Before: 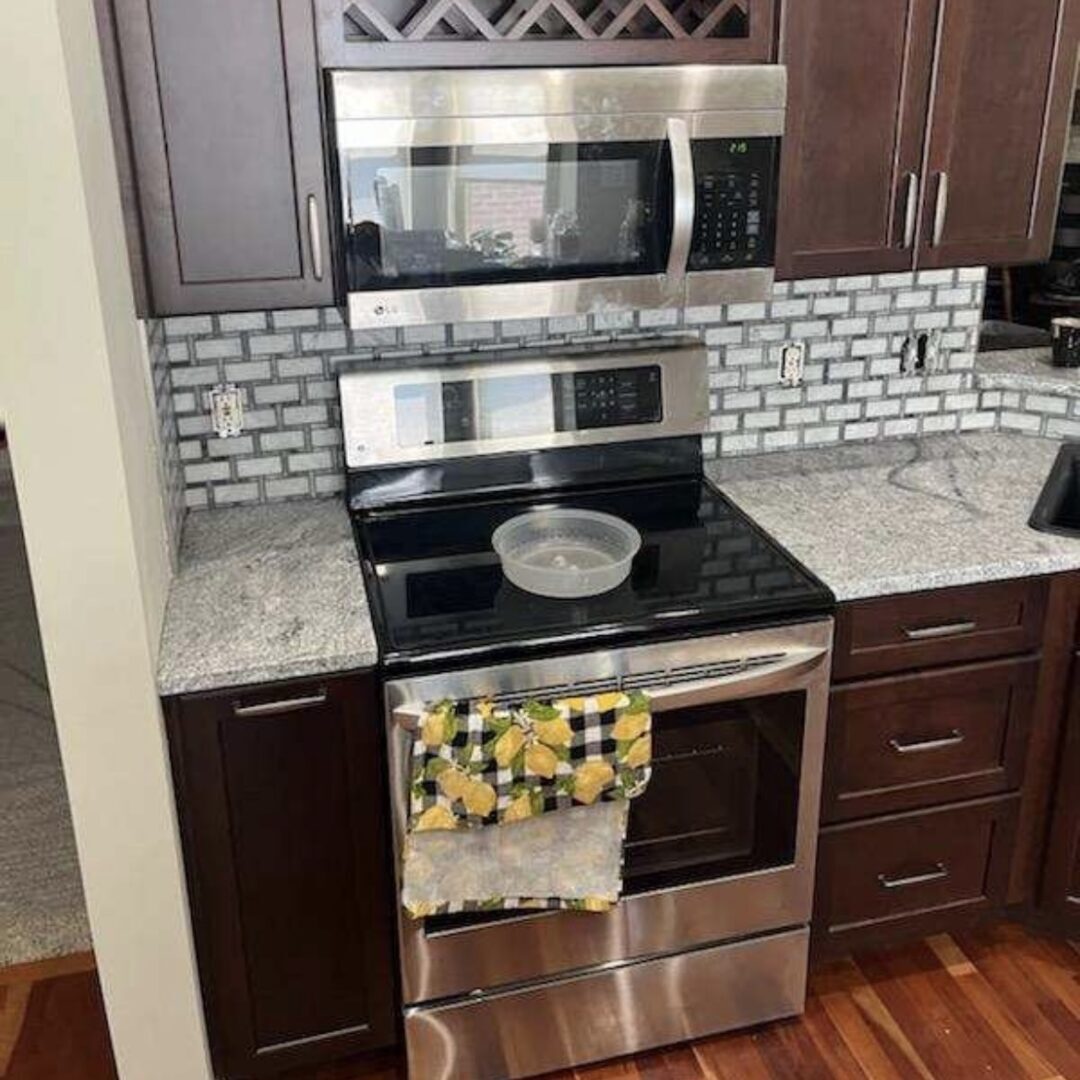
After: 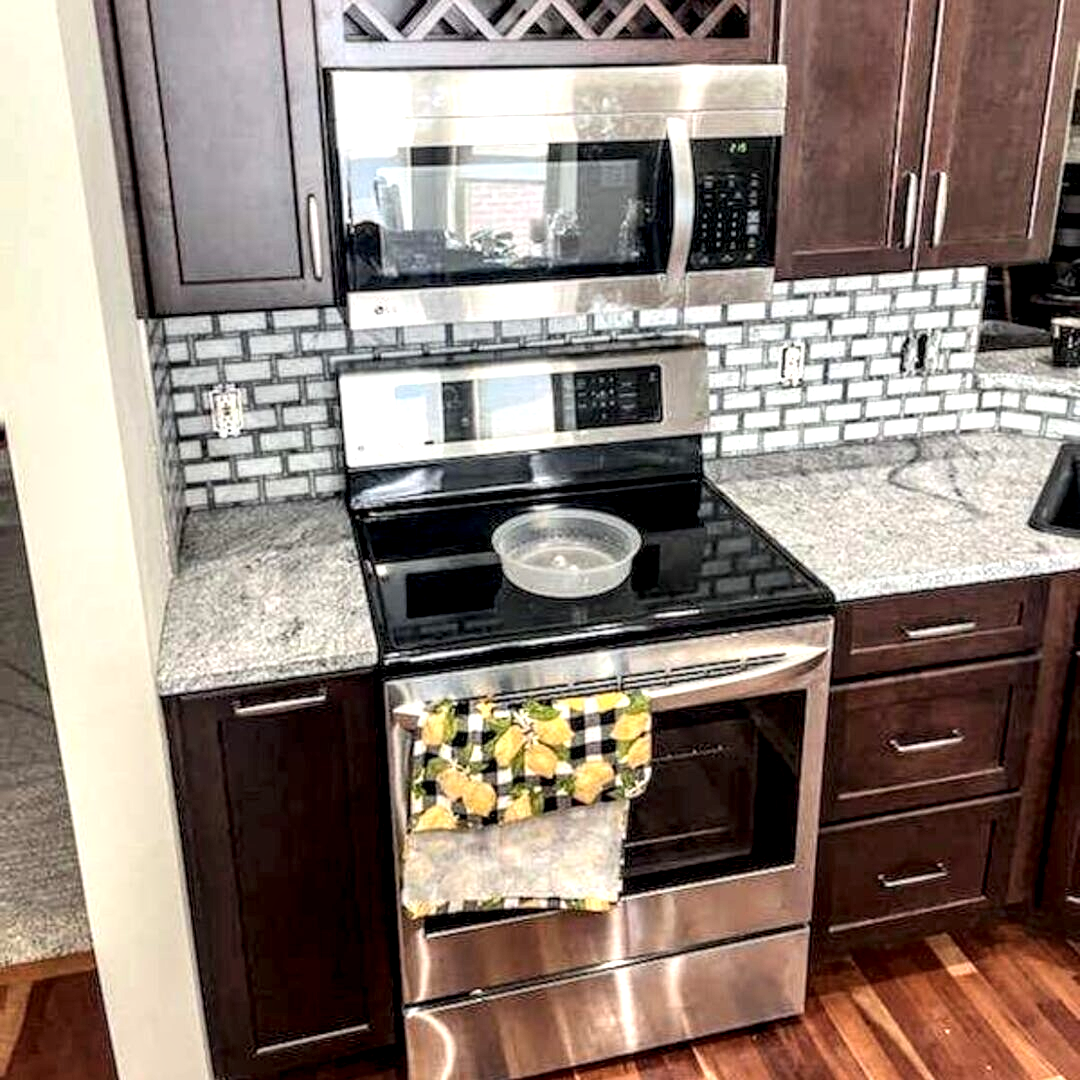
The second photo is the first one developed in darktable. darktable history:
contrast brightness saturation: contrast 0.14, brightness 0.21
local contrast: detail 203%
